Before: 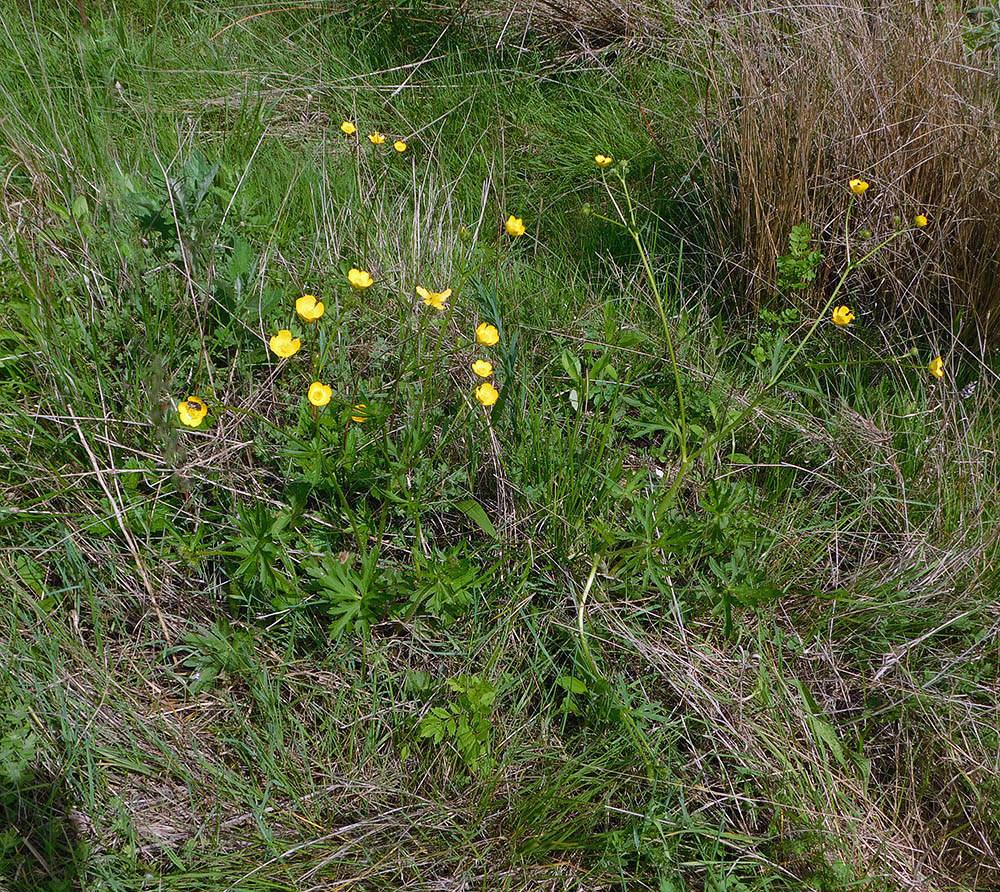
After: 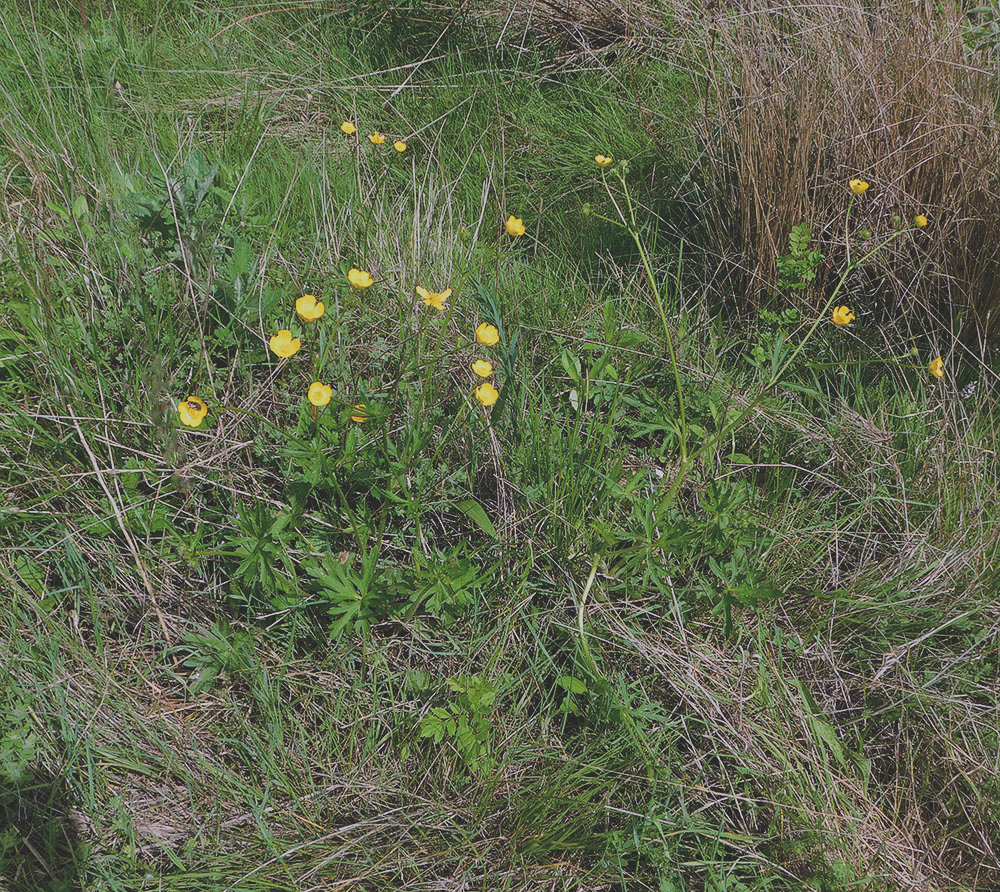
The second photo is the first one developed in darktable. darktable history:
filmic rgb: black relative exposure -7.32 EV, white relative exposure 5.09 EV, hardness 3.2
exposure: black level correction -0.03, compensate highlight preservation false
